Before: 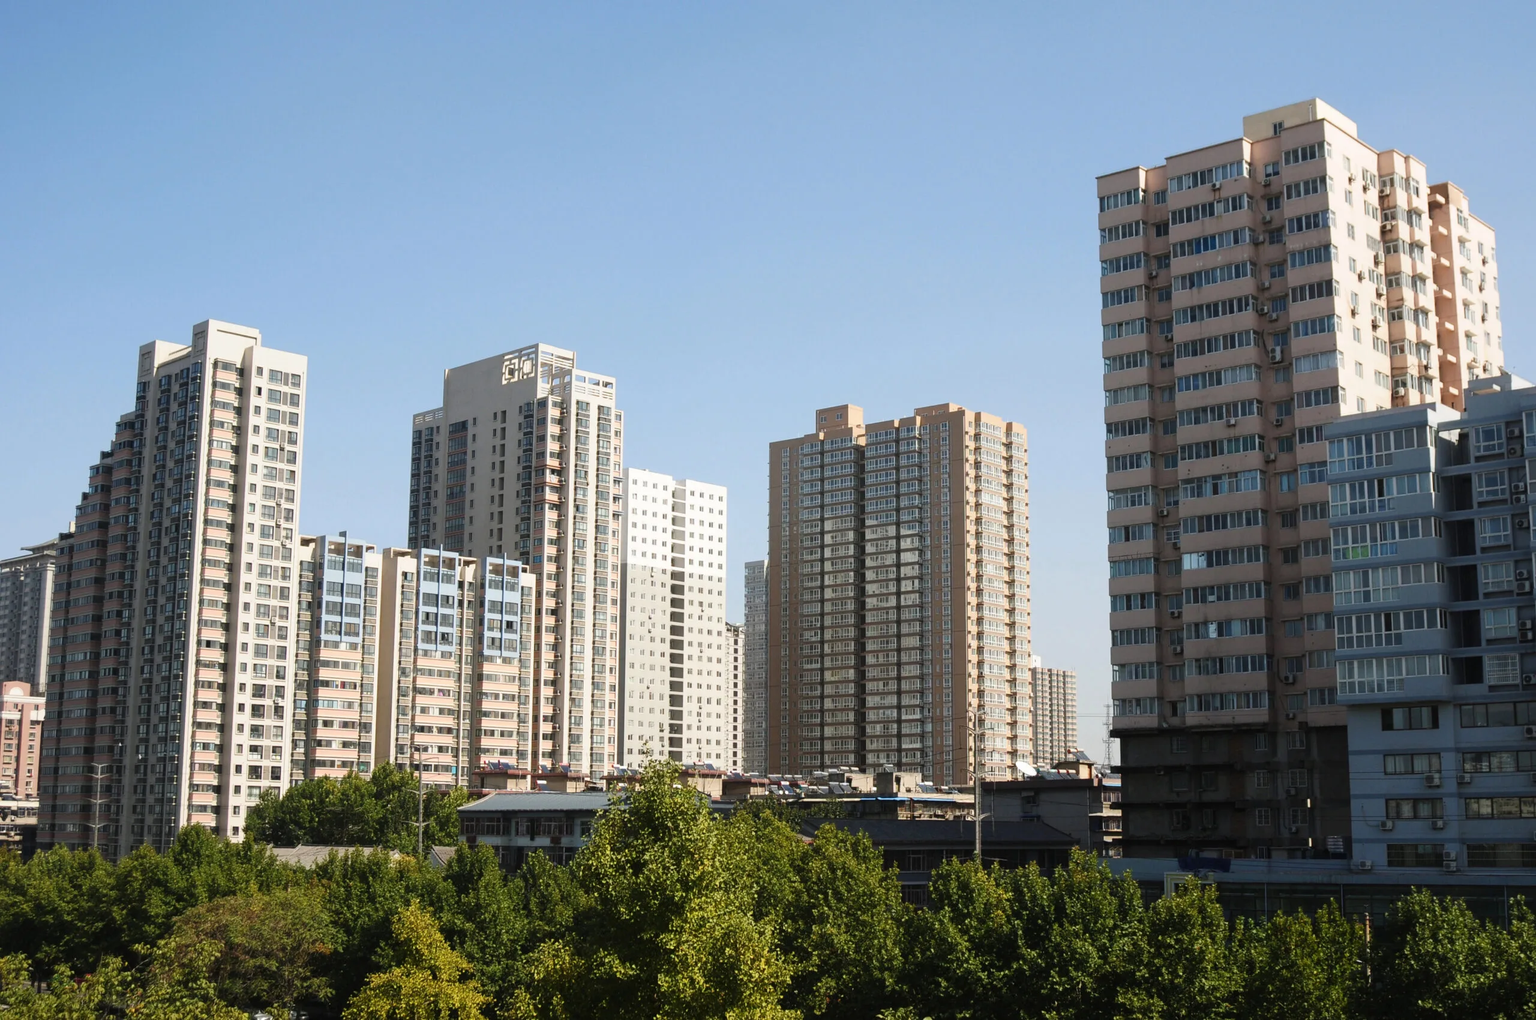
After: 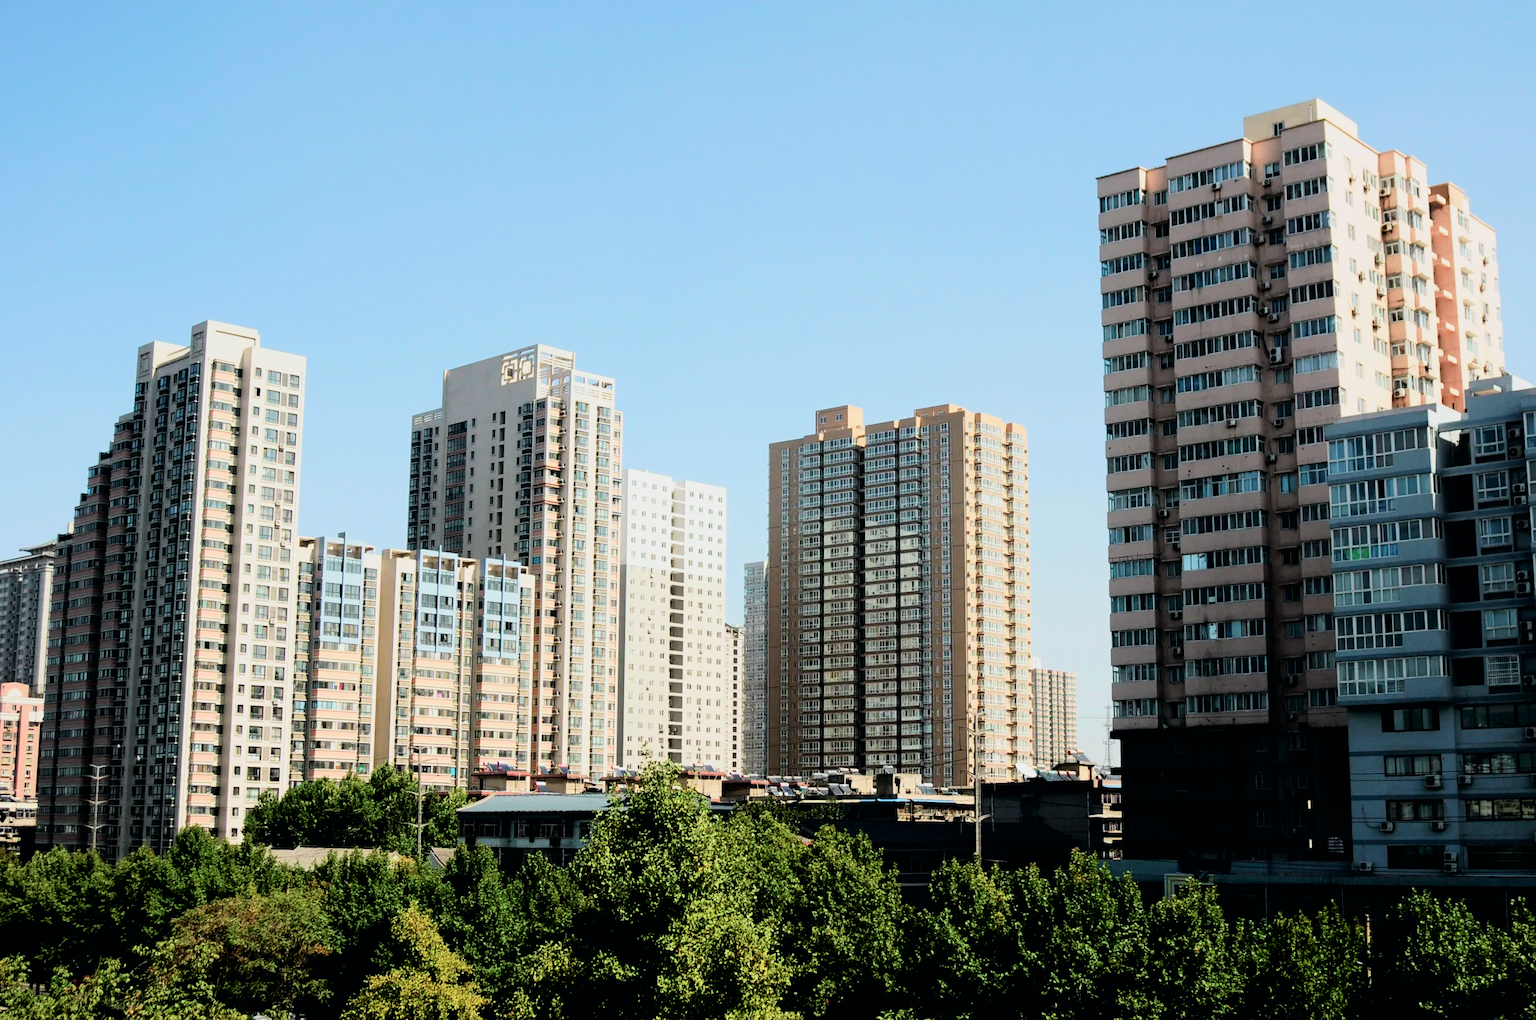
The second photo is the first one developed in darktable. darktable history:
crop: left 0.138%
tone curve: curves: ch0 [(0, 0) (0.051, 0.027) (0.096, 0.071) (0.219, 0.248) (0.428, 0.52) (0.596, 0.713) (0.727, 0.823) (0.859, 0.924) (1, 1)]; ch1 [(0, 0) (0.1, 0.038) (0.318, 0.221) (0.413, 0.325) (0.454, 0.41) (0.493, 0.478) (0.503, 0.501) (0.516, 0.515) (0.548, 0.575) (0.561, 0.596) (0.594, 0.647) (0.666, 0.701) (1, 1)]; ch2 [(0, 0) (0.453, 0.44) (0.479, 0.476) (0.504, 0.5) (0.52, 0.526) (0.557, 0.585) (0.583, 0.608) (0.824, 0.815) (1, 1)], color space Lab, independent channels, preserve colors none
filmic rgb: black relative exposure -5.01 EV, white relative exposure 3.95 EV, hardness 2.89, contrast 1.191
